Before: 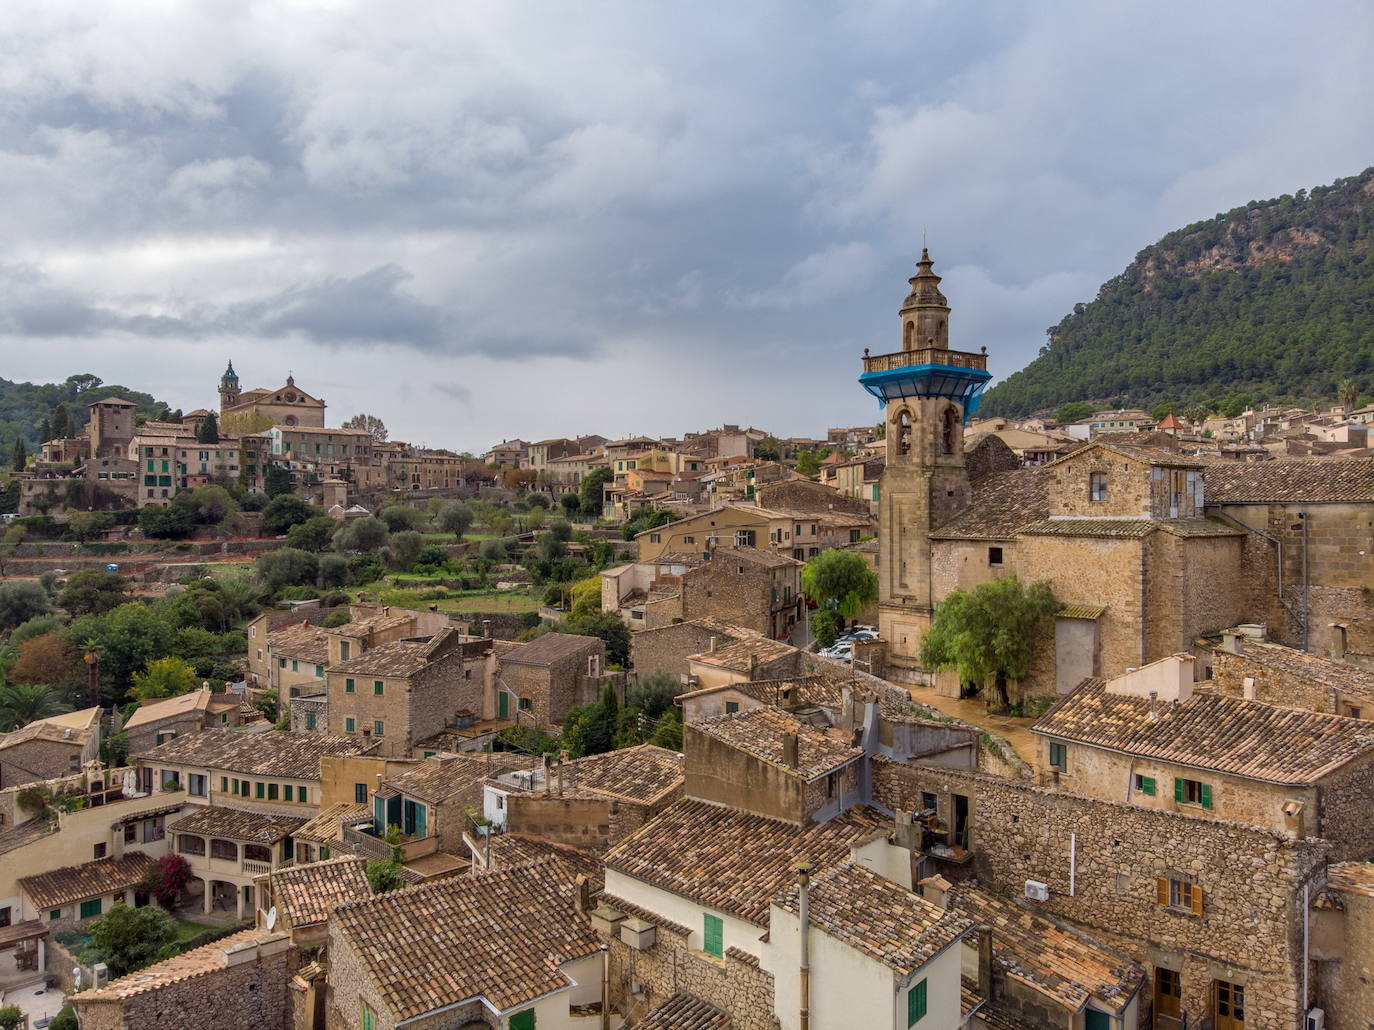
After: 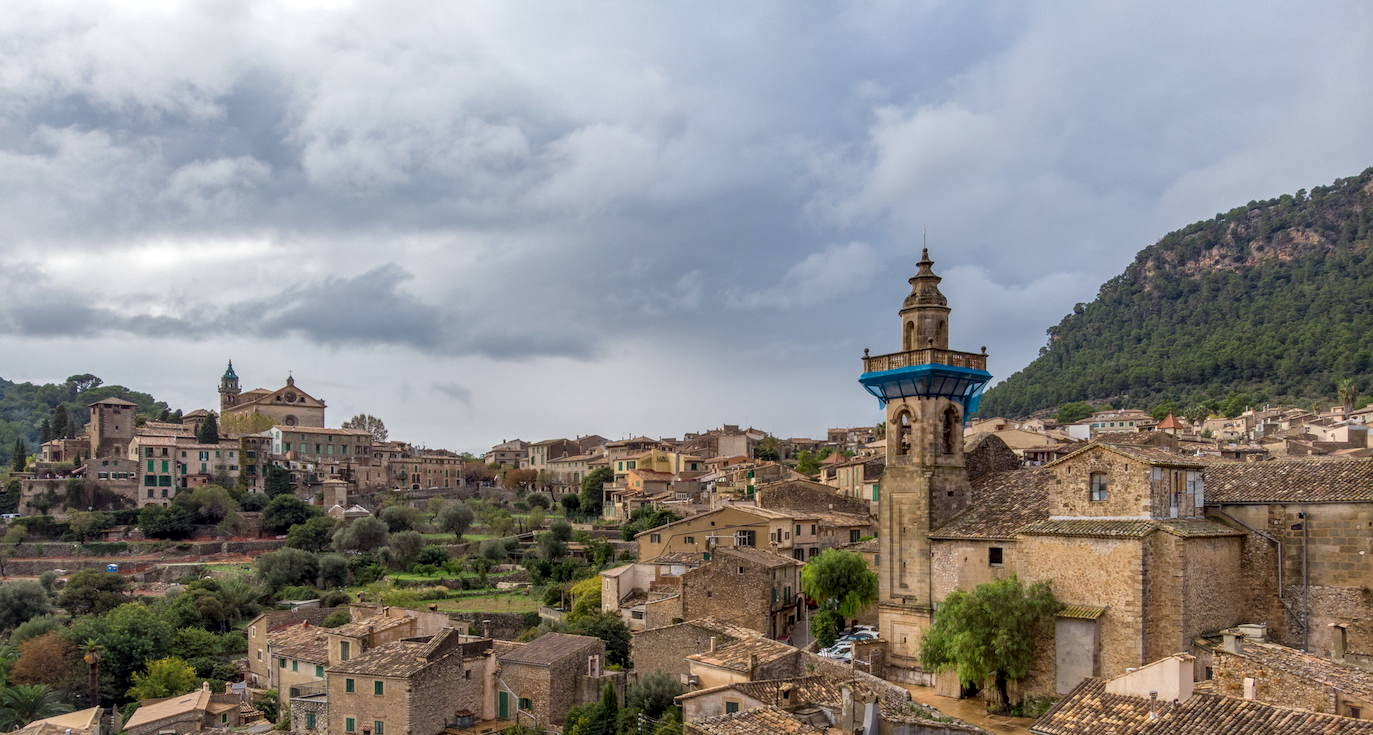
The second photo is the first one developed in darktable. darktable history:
local contrast: on, module defaults
crop: bottom 28.576%
